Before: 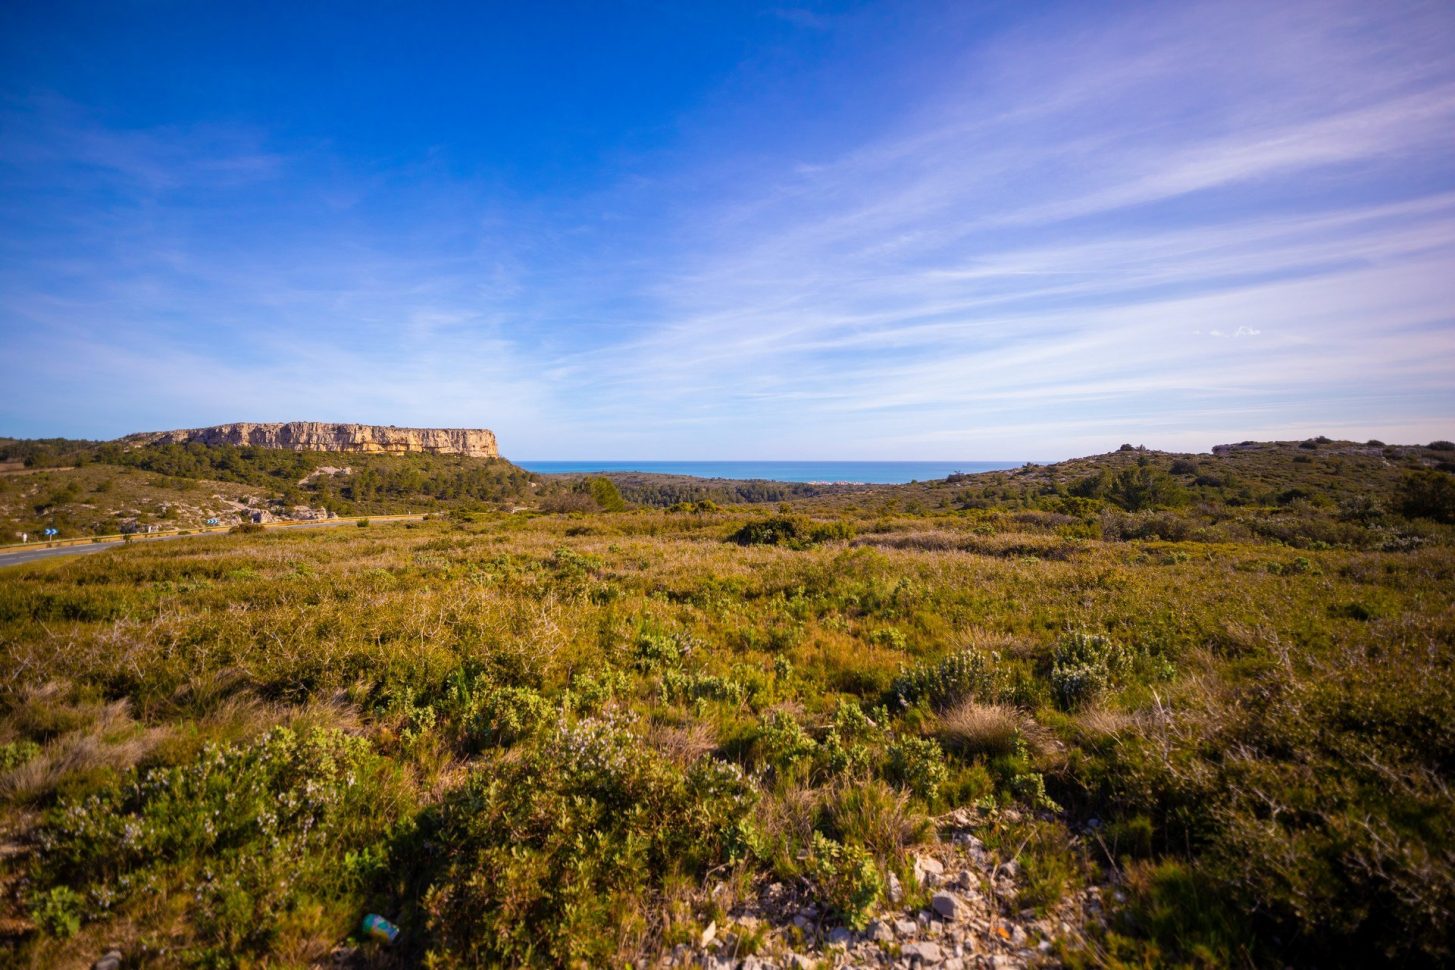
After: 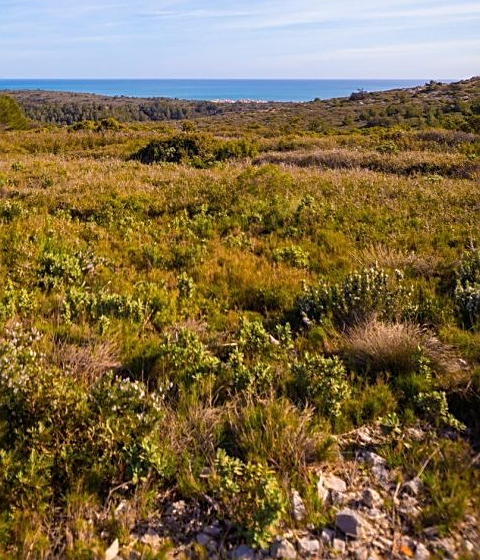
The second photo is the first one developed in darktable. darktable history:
base curve: exposure shift 0.01, preserve colors none
crop: left 41.058%, top 39.47%, right 25.889%, bottom 2.724%
sharpen: on, module defaults
